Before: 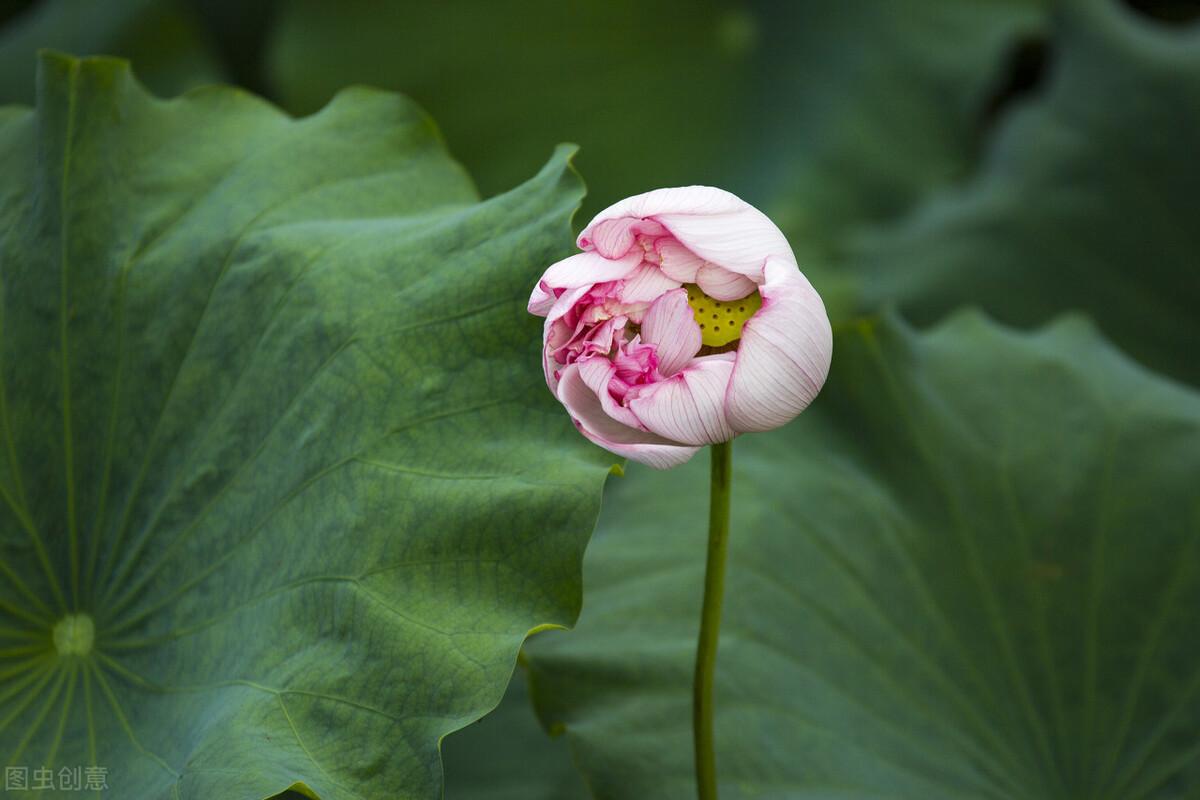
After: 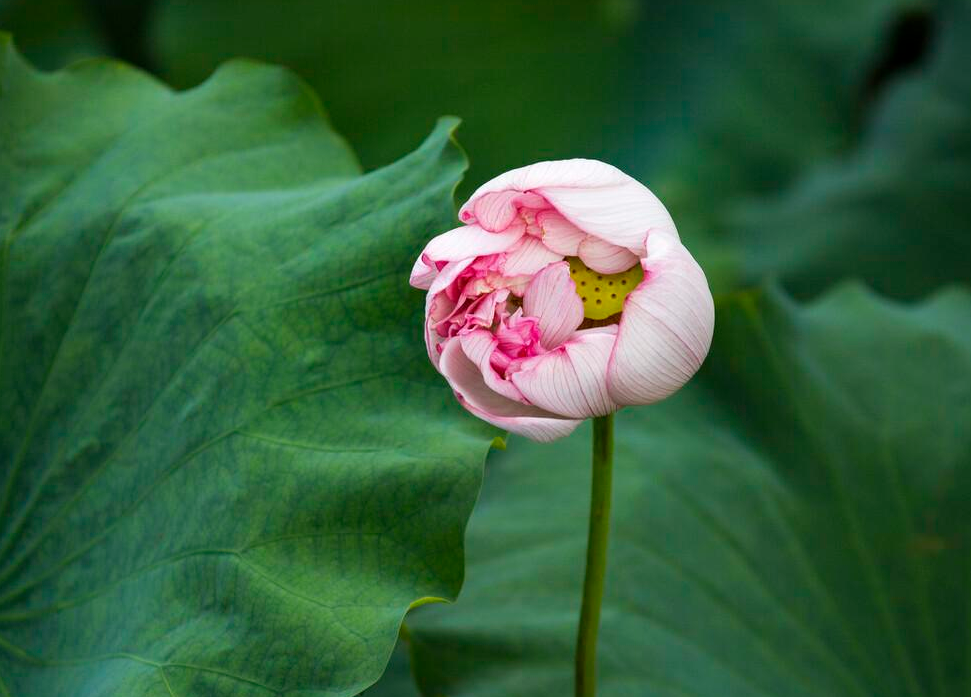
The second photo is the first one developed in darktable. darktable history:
crop: left 9.905%, top 3.487%, right 9.178%, bottom 9.353%
